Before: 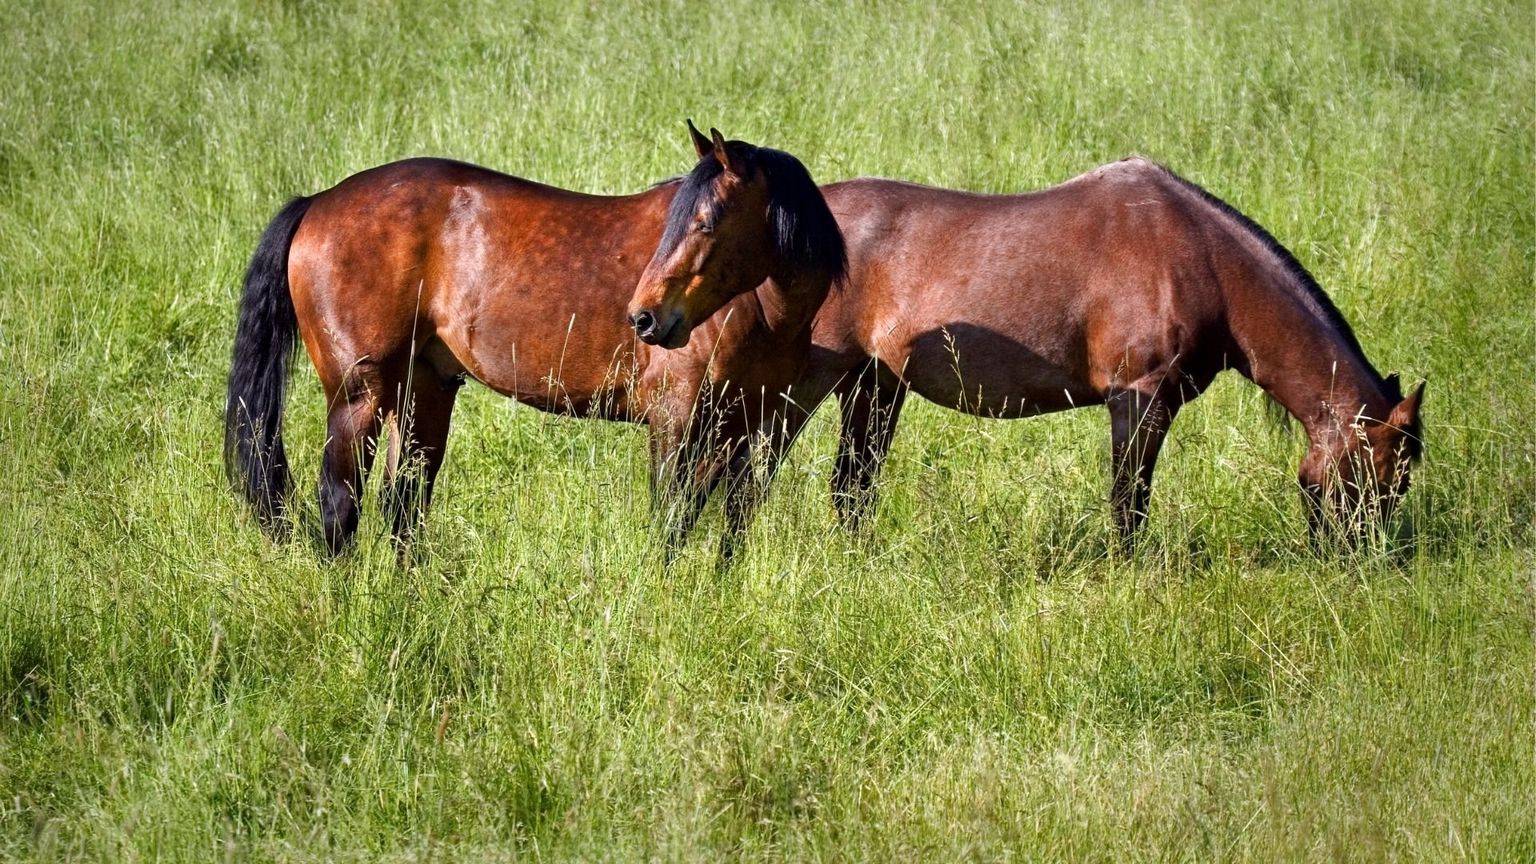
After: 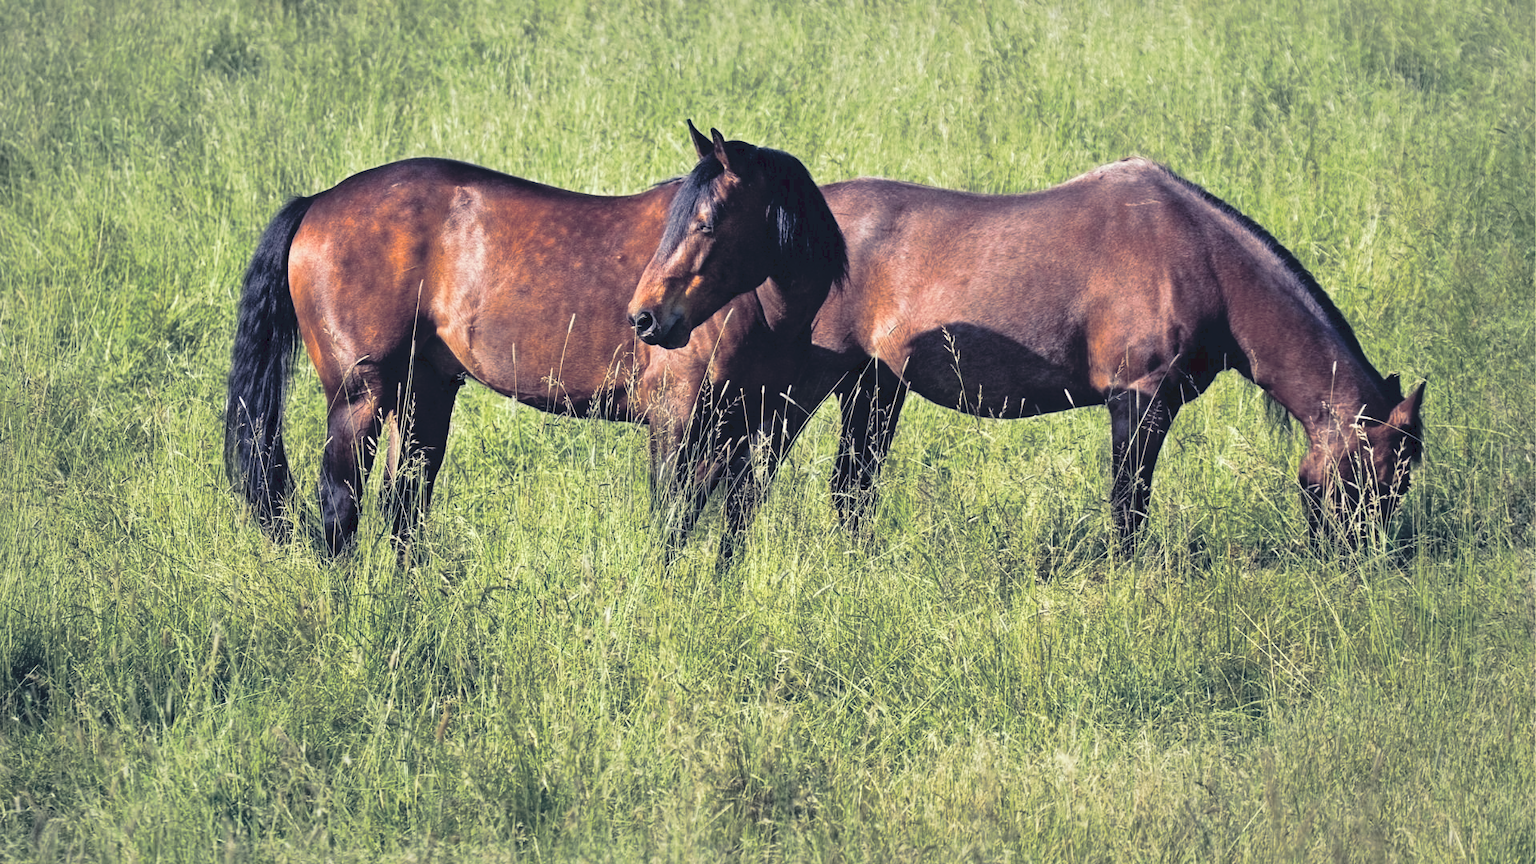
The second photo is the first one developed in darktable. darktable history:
tone curve: curves: ch0 [(0, 0) (0.003, 0.132) (0.011, 0.13) (0.025, 0.134) (0.044, 0.138) (0.069, 0.154) (0.1, 0.17) (0.136, 0.198) (0.177, 0.25) (0.224, 0.308) (0.277, 0.371) (0.335, 0.432) (0.399, 0.491) (0.468, 0.55) (0.543, 0.612) (0.623, 0.679) (0.709, 0.766) (0.801, 0.842) (0.898, 0.912) (1, 1)], preserve colors none
split-toning: shadows › hue 230.4°
